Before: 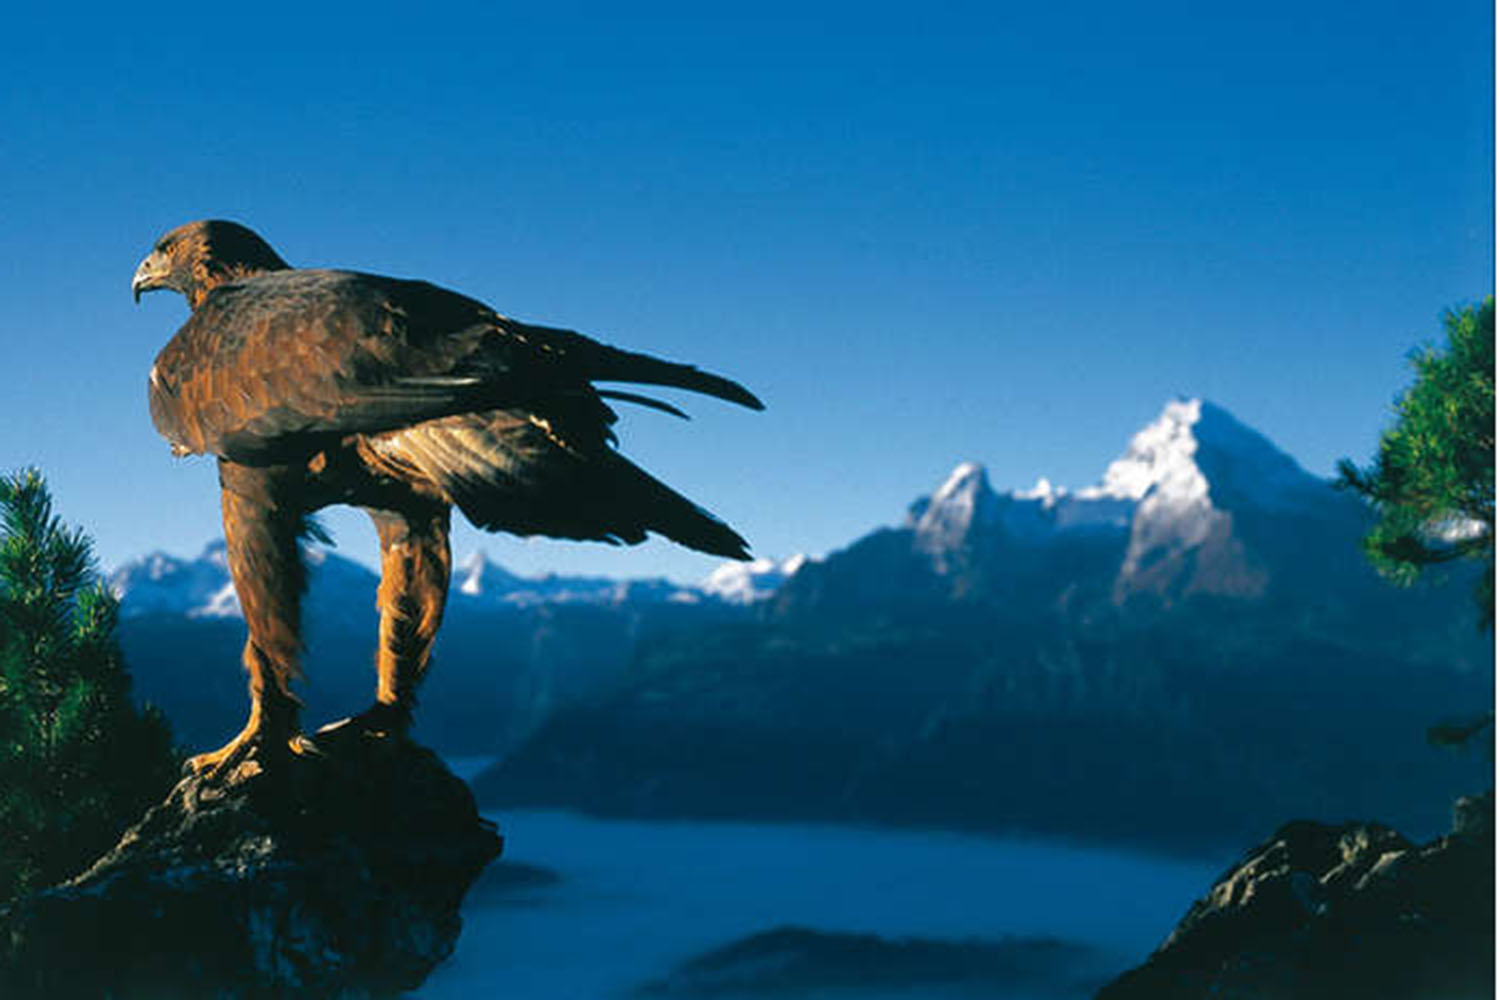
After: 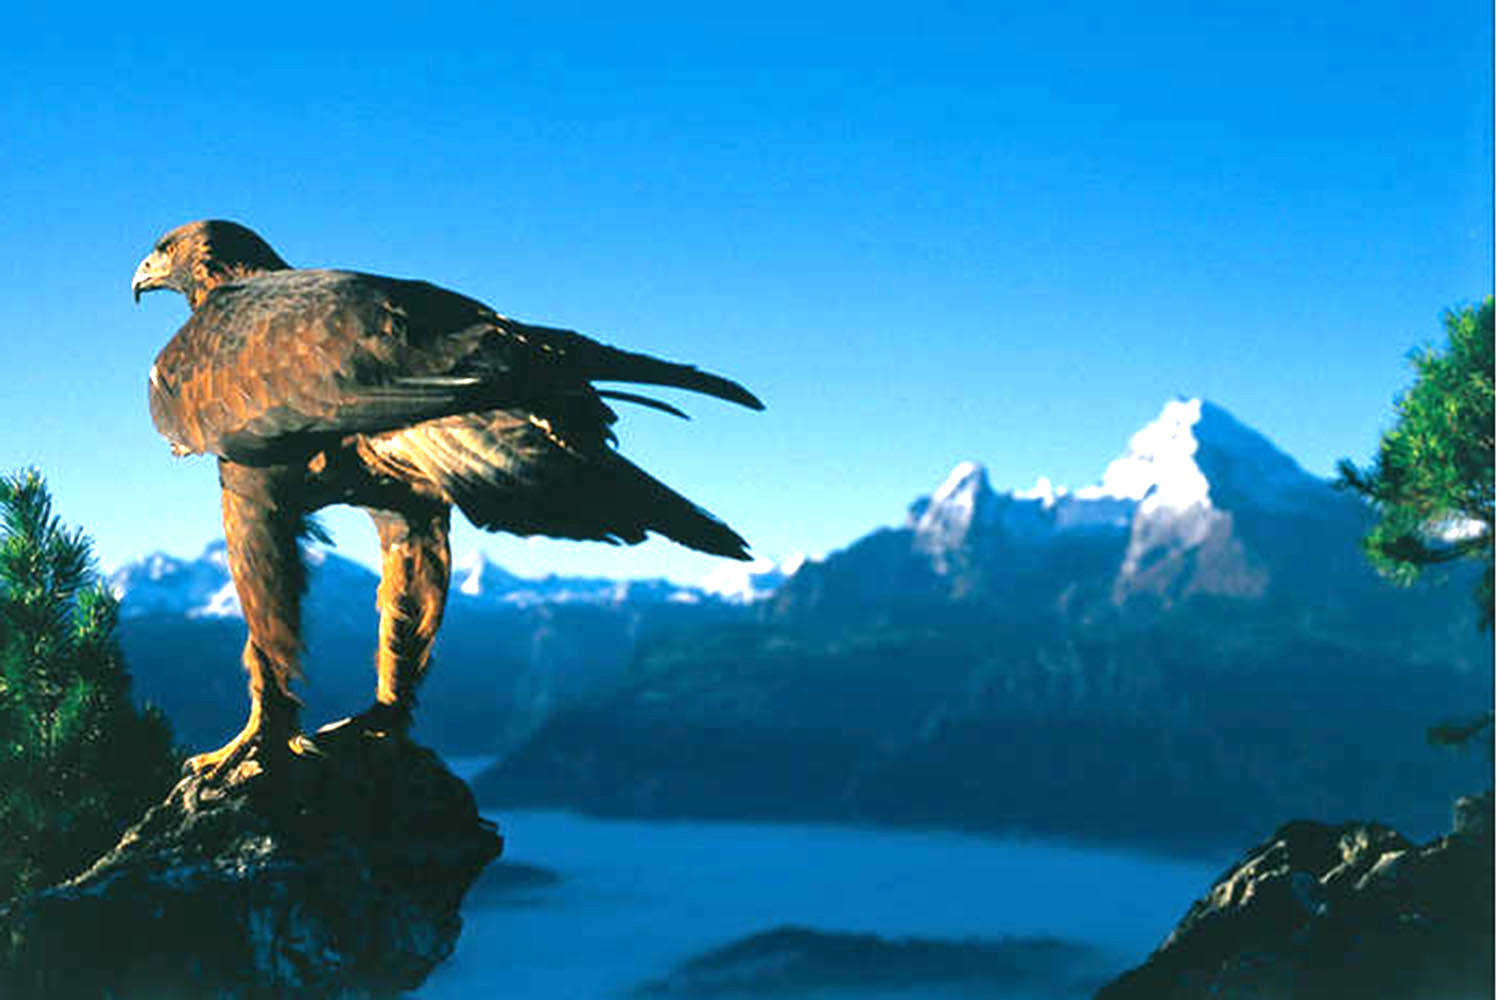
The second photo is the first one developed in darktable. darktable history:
exposure: exposure 1.001 EV, compensate highlight preservation false
contrast equalizer: octaves 7, y [[0.5, 0.5, 0.544, 0.569, 0.5, 0.5], [0.5 ×6], [0.5 ×6], [0 ×6], [0 ×6]], mix 0.316
